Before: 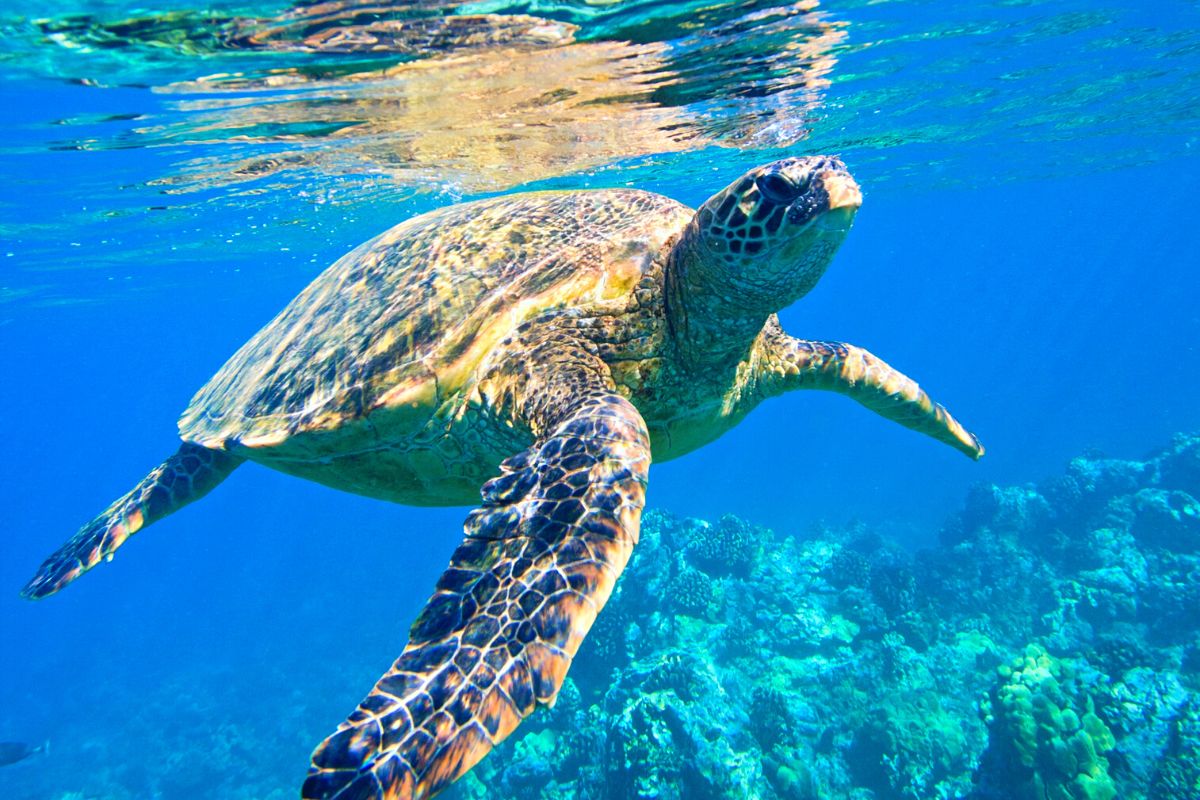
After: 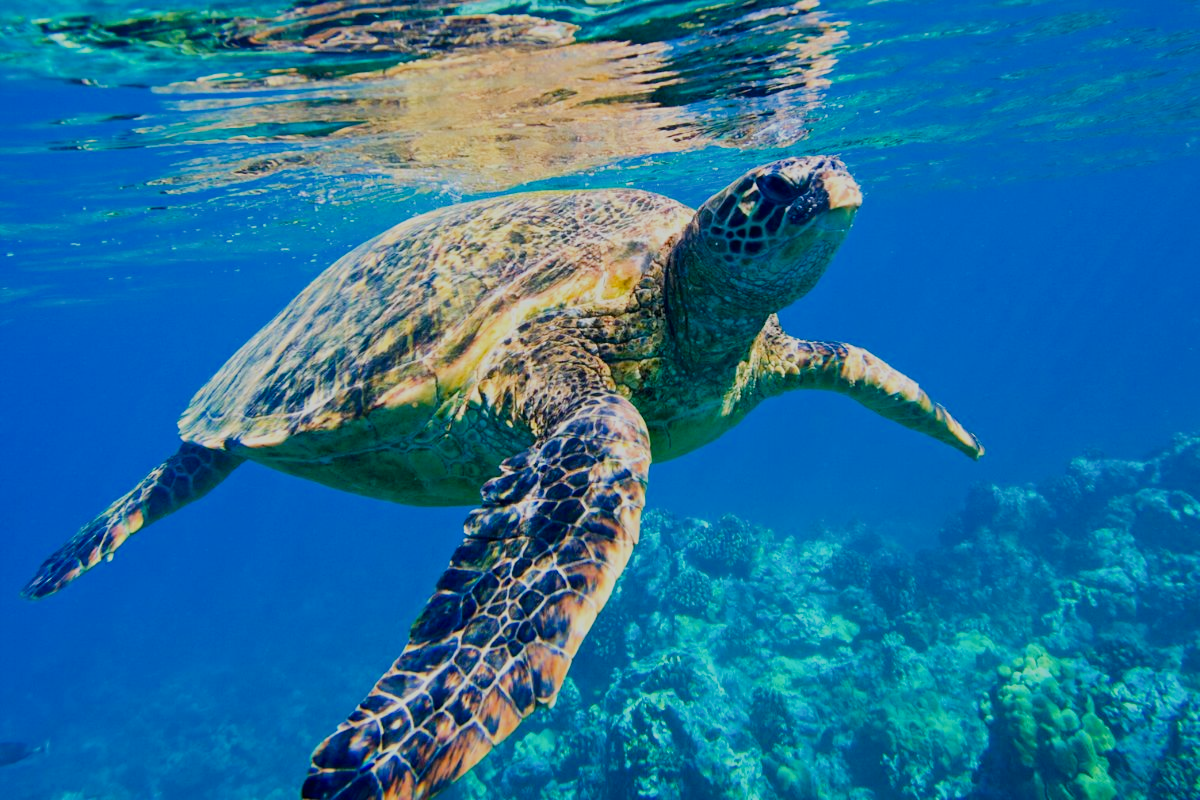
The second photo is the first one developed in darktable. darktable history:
filmic rgb: black relative exposure -7.65 EV, white relative exposure 4.56 EV, hardness 3.61
contrast brightness saturation: contrast 0.07, brightness -0.13, saturation 0.06
color balance: mode lift, gamma, gain (sRGB)
